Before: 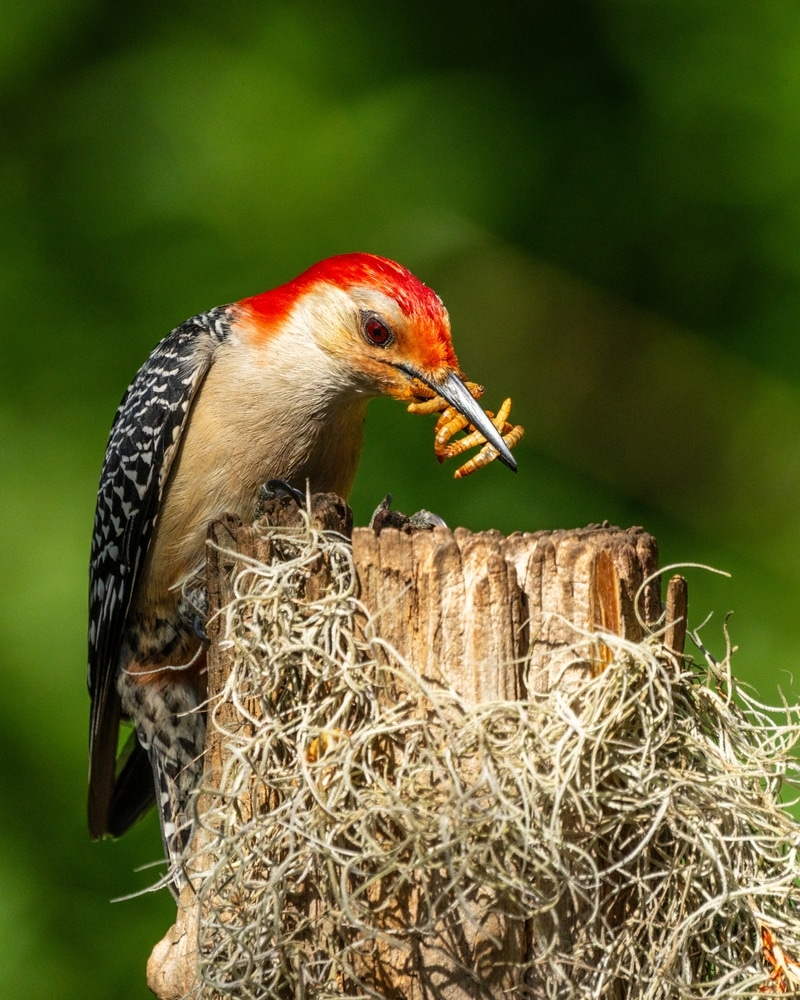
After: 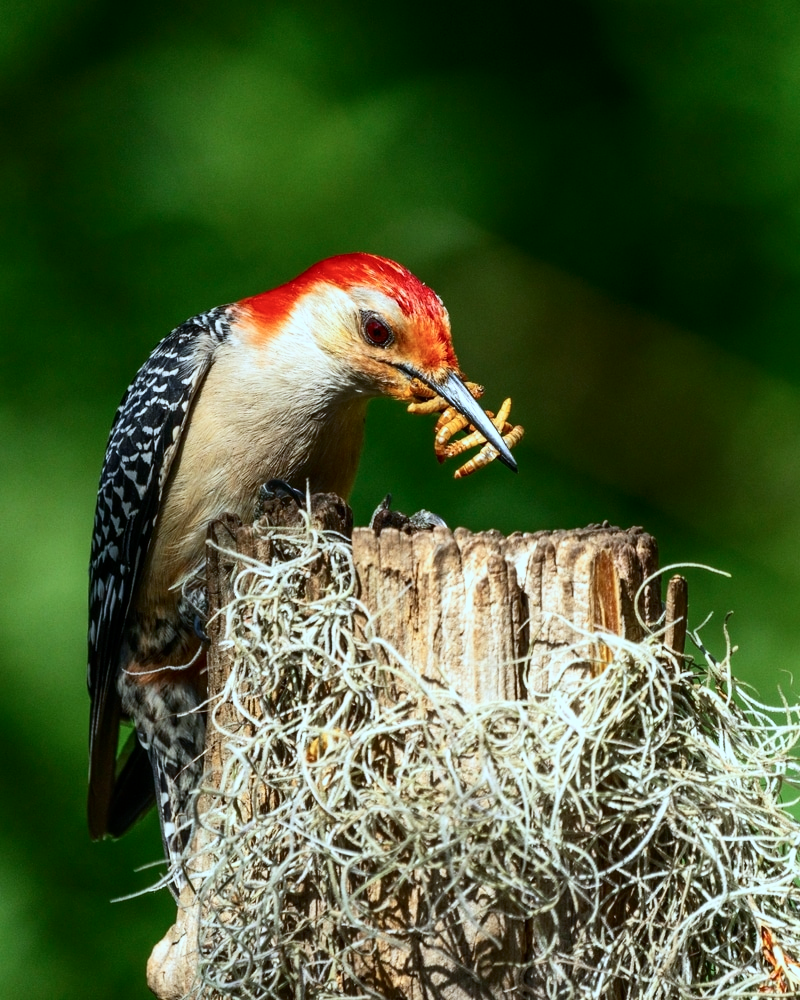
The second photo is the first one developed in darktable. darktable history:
color calibration: gray › normalize channels true, x 0.383, y 0.37, temperature 3925.88 K, gamut compression 0.014
contrast brightness saturation: contrast 0.217
